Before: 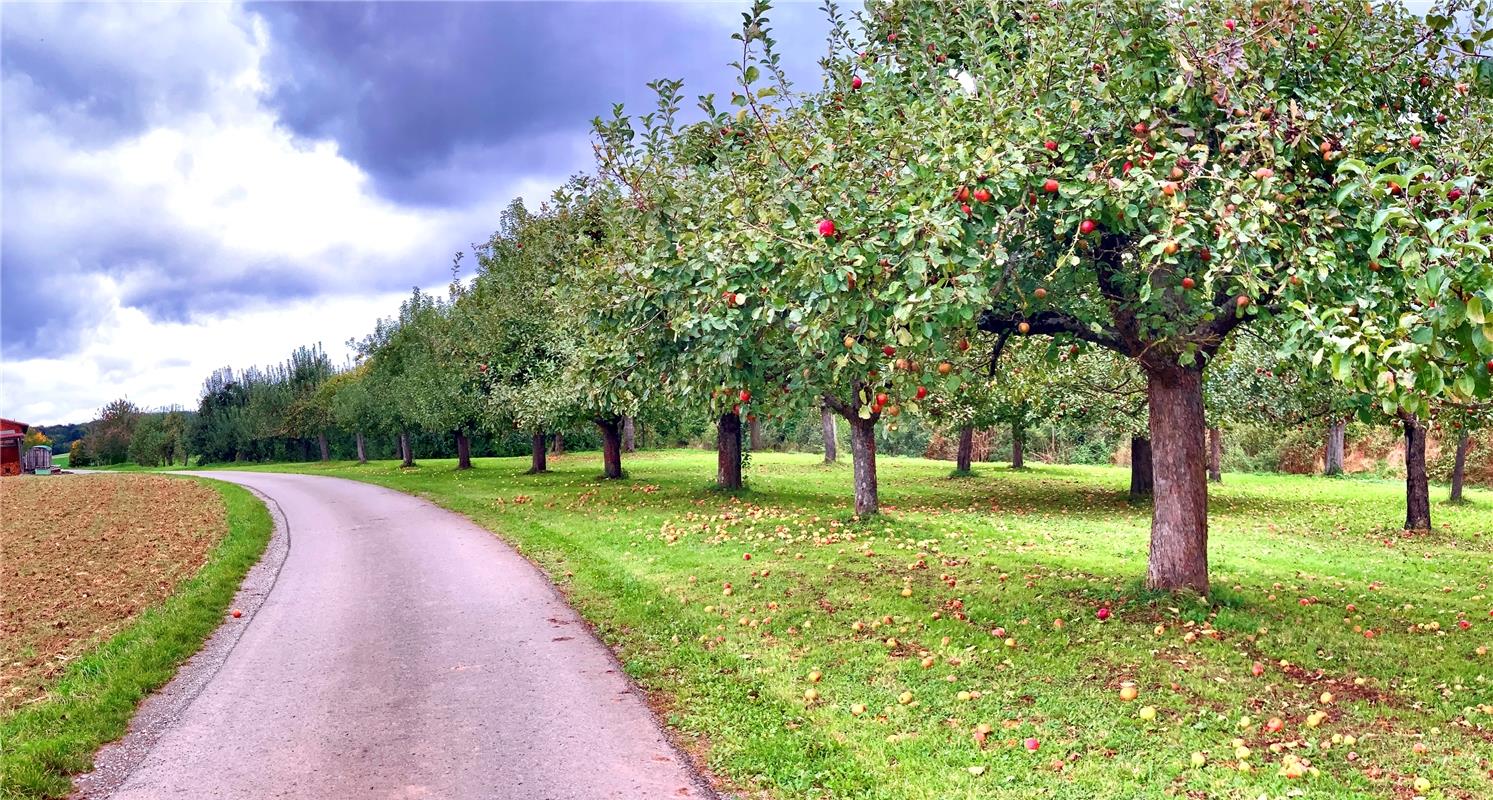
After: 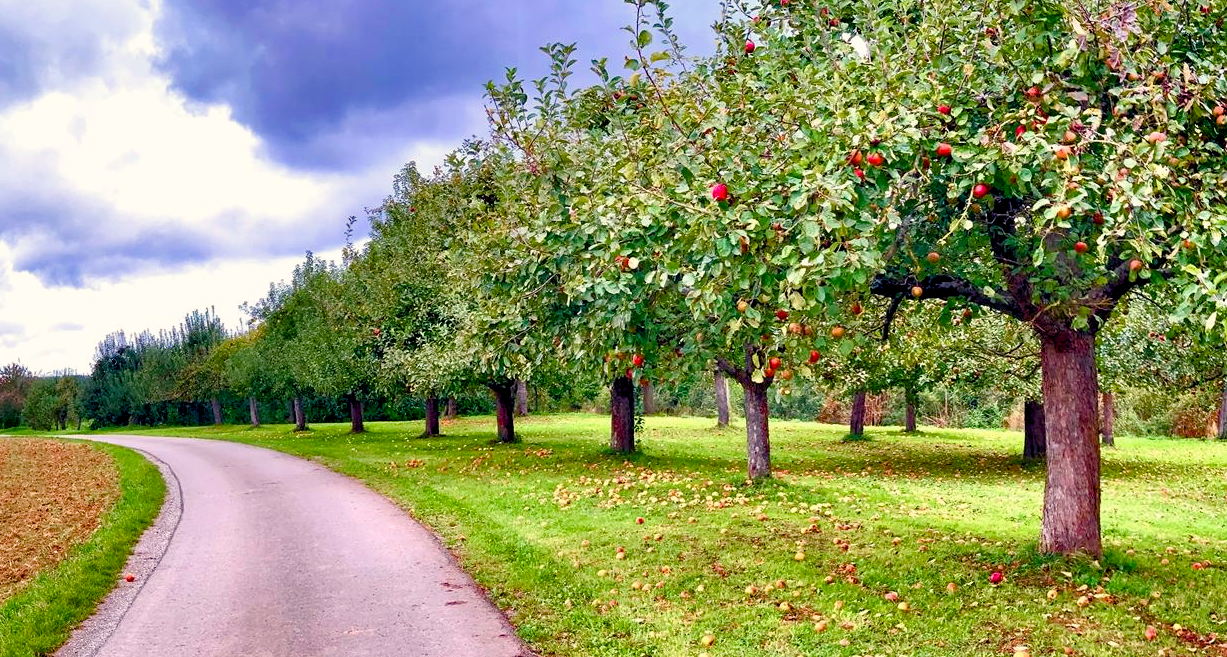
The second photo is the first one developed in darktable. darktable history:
crop and rotate: left 7.196%, top 4.574%, right 10.605%, bottom 13.178%
color balance rgb: shadows lift › chroma 1%, shadows lift › hue 240.84°, highlights gain › chroma 2%, highlights gain › hue 73.2°, global offset › luminance -0.5%, perceptual saturation grading › global saturation 20%, perceptual saturation grading › highlights -25%, perceptual saturation grading › shadows 50%, global vibrance 15%
